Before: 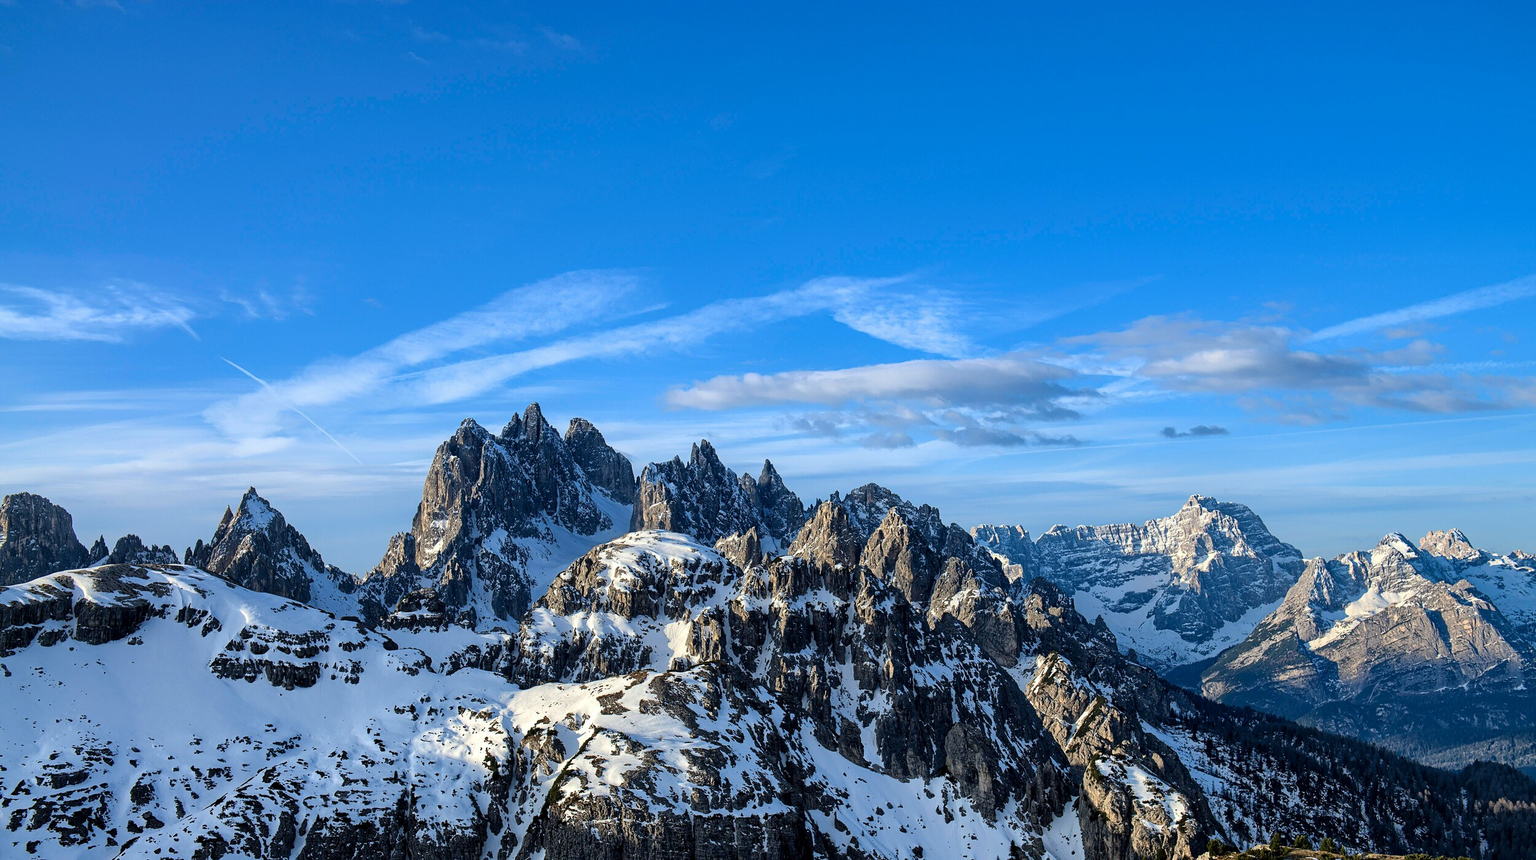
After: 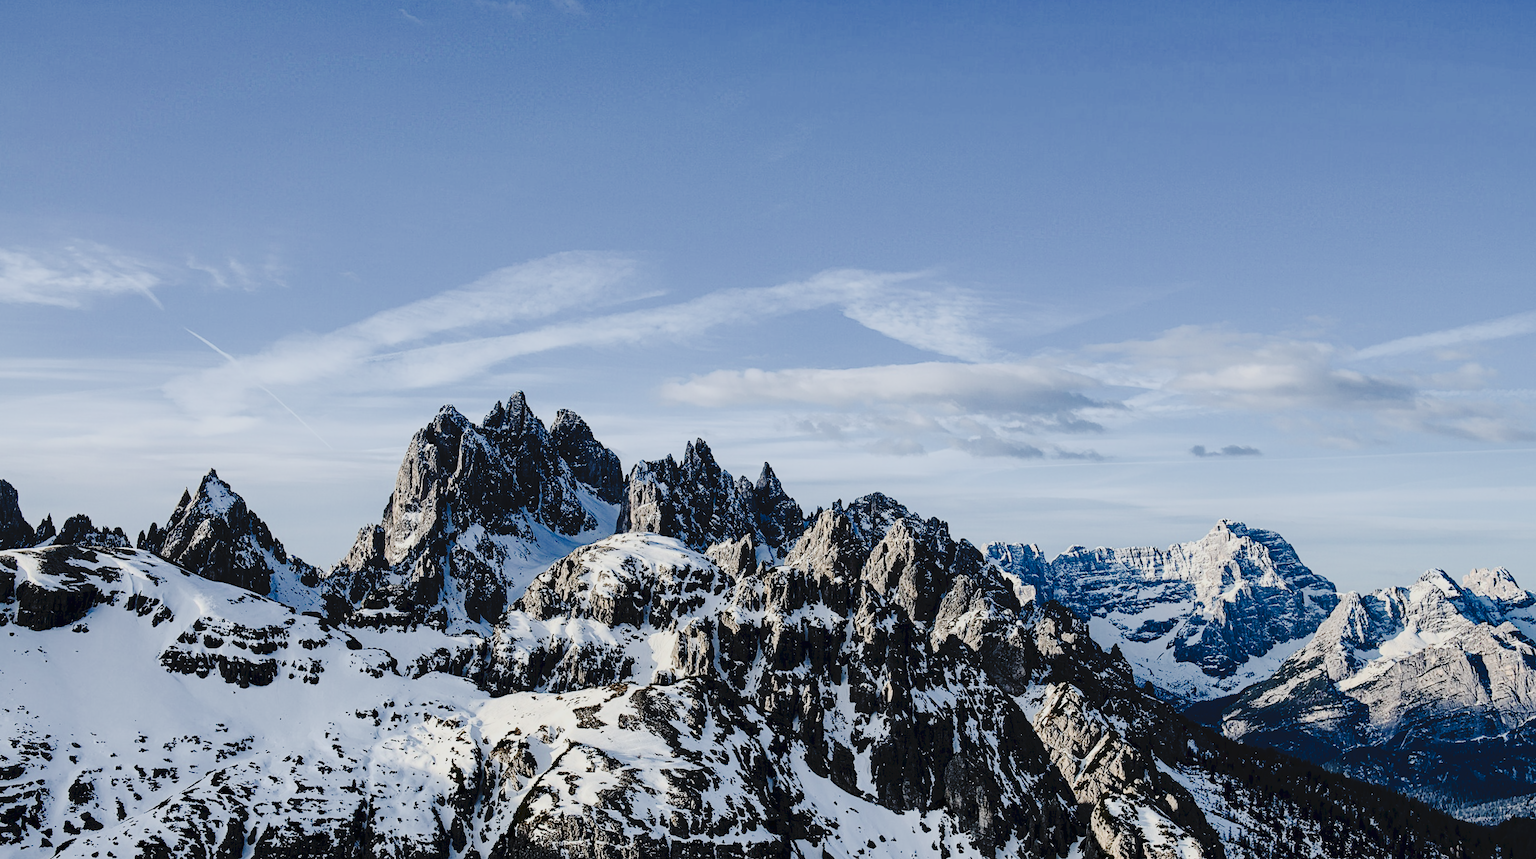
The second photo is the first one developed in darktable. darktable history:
tone curve: curves: ch0 [(0, 0) (0.003, 0.057) (0.011, 0.061) (0.025, 0.065) (0.044, 0.075) (0.069, 0.082) (0.1, 0.09) (0.136, 0.102) (0.177, 0.145) (0.224, 0.195) (0.277, 0.27) (0.335, 0.374) (0.399, 0.486) (0.468, 0.578) (0.543, 0.652) (0.623, 0.717) (0.709, 0.778) (0.801, 0.837) (0.898, 0.909) (1, 1)], preserve colors none
crop and rotate: angle -2.38°
filmic rgb: black relative exposure -6.82 EV, white relative exposure 5.89 EV, hardness 2.71
contrast brightness saturation: contrast 0.25, saturation -0.31
